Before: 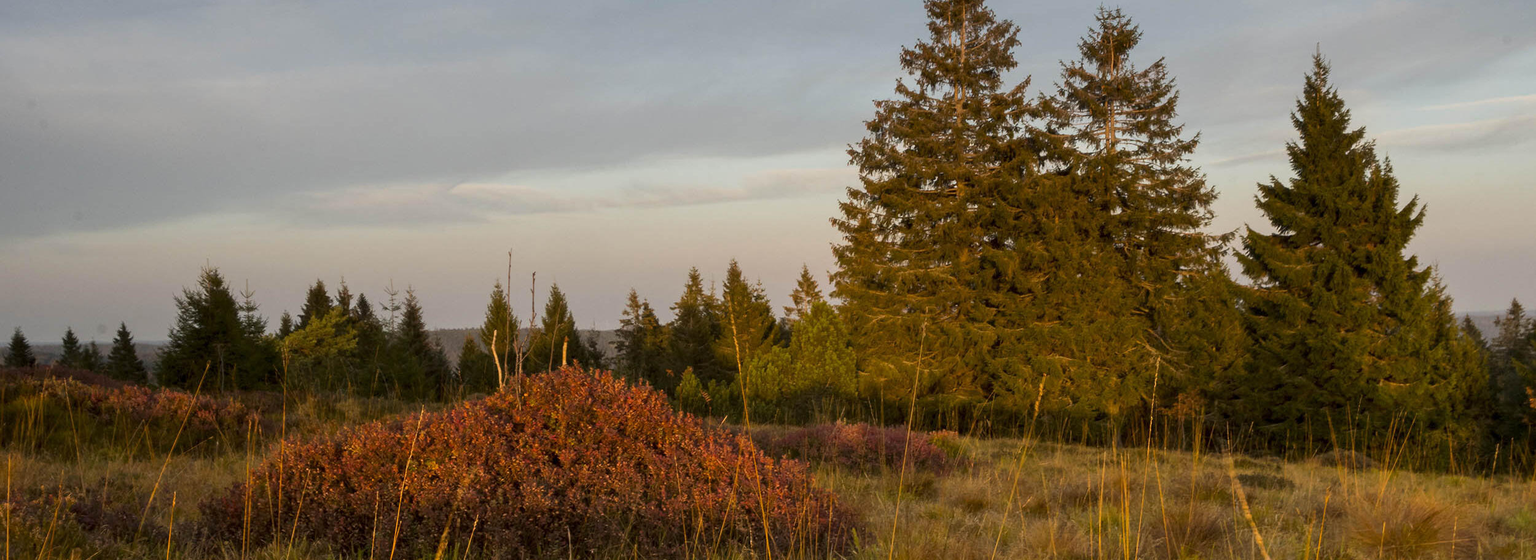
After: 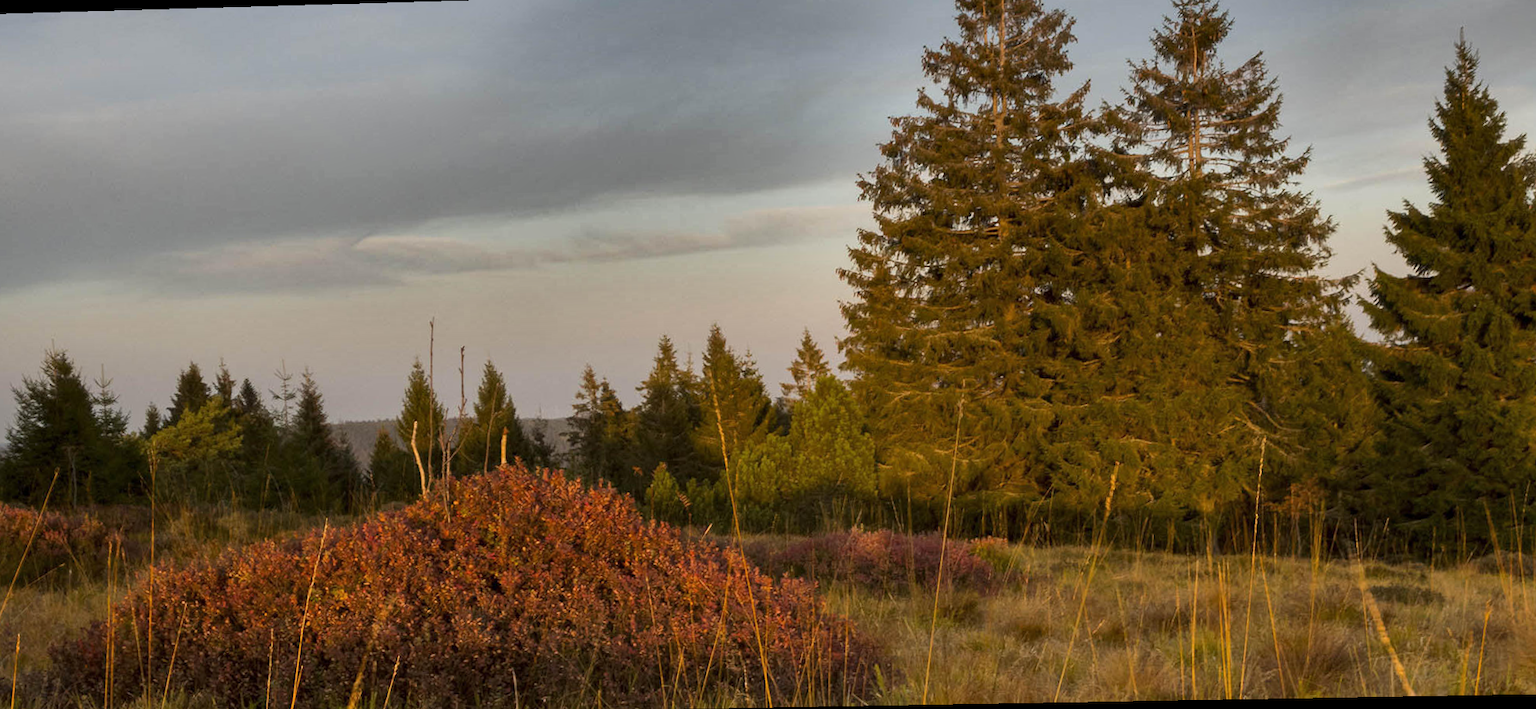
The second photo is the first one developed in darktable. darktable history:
tone equalizer: on, module defaults
crop and rotate: left 9.597%, right 10.195%
rotate and perspective: rotation -1.32°, lens shift (horizontal) -0.031, crop left 0.015, crop right 0.985, crop top 0.047, crop bottom 0.982
shadows and highlights: shadows 19.13, highlights -83.41, soften with gaussian
